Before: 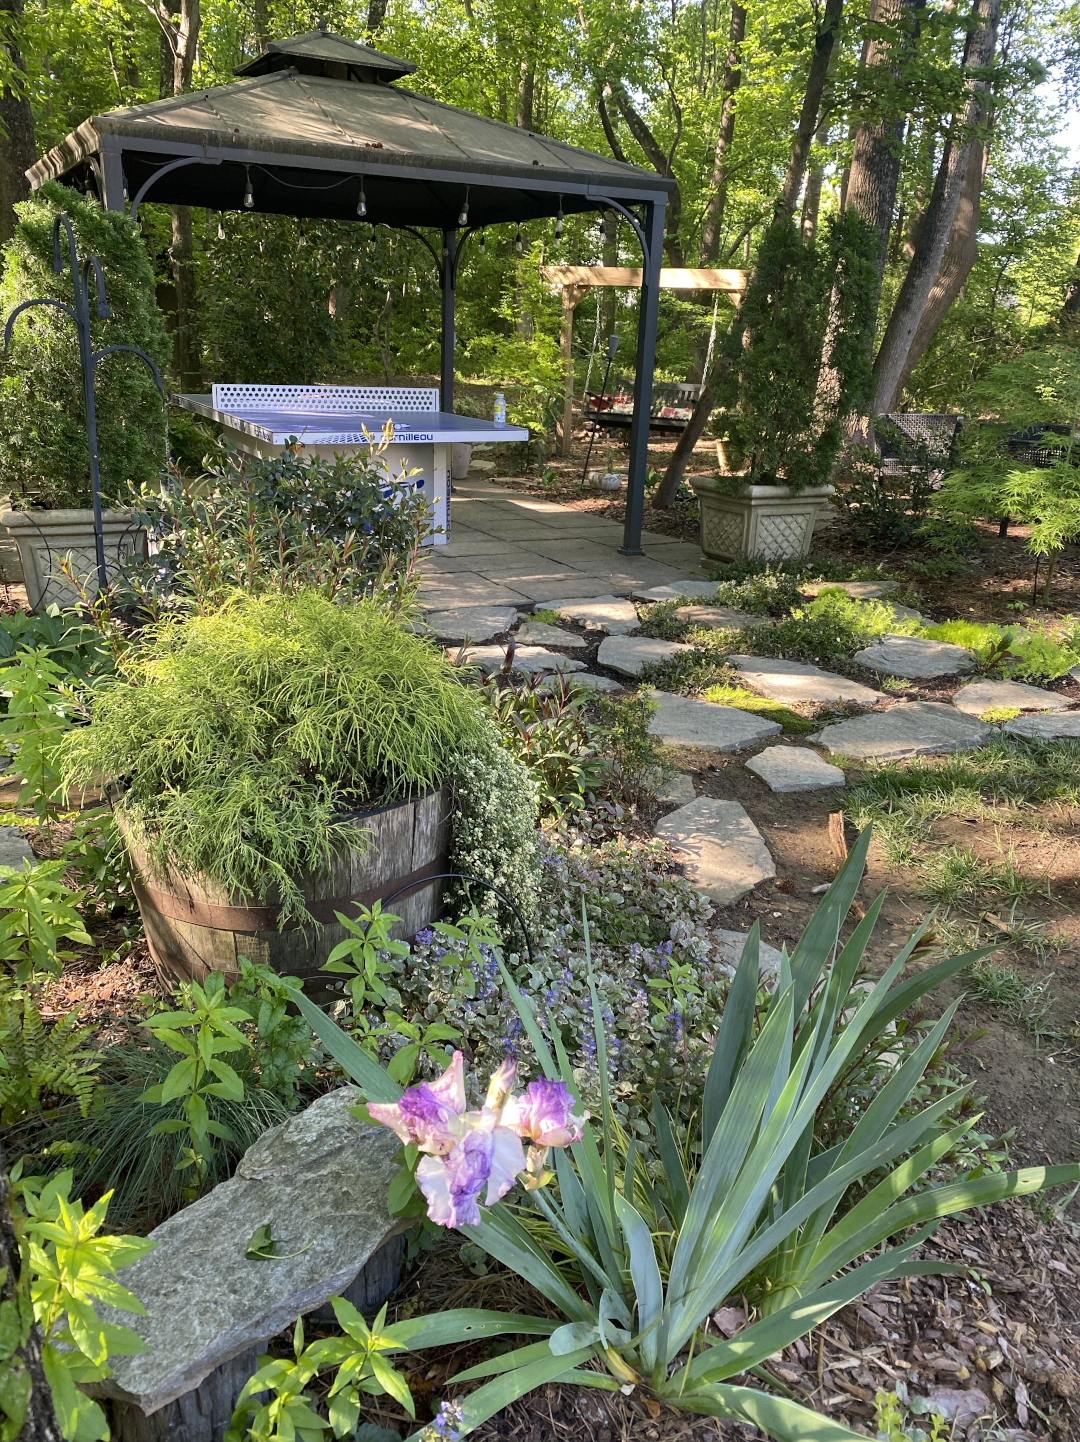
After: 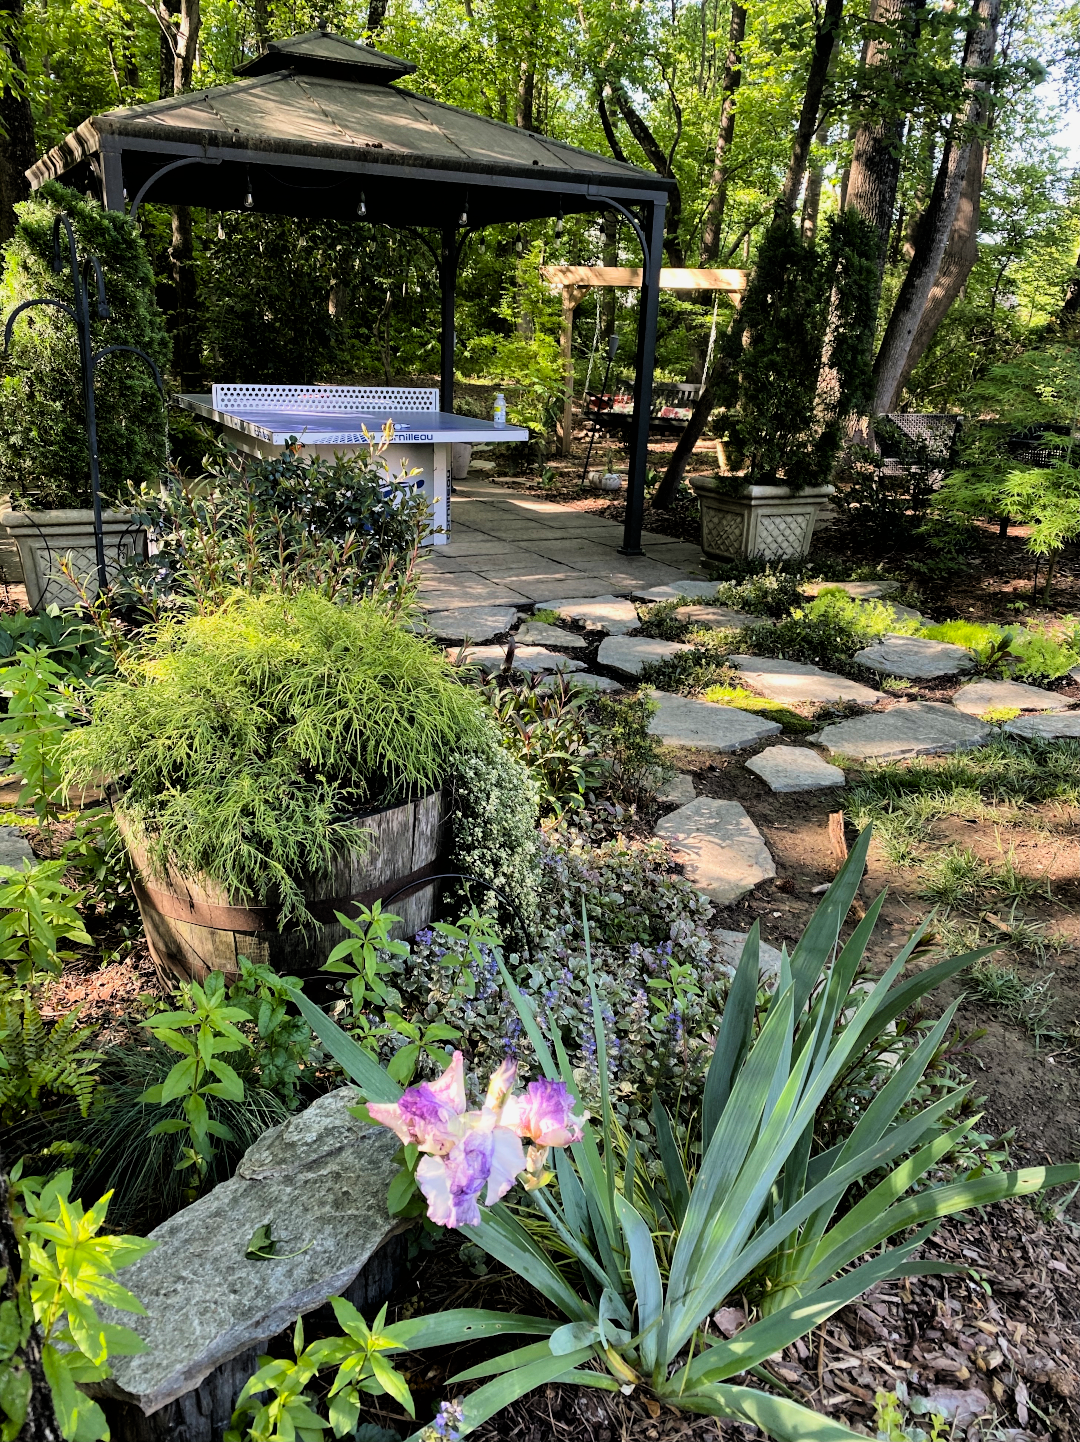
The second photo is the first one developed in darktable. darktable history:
filmic rgb: black relative exposure -3.96 EV, white relative exposure 2.98 EV, threshold 5.94 EV, hardness 2.98, contrast 1.39, iterations of high-quality reconstruction 0, enable highlight reconstruction true
